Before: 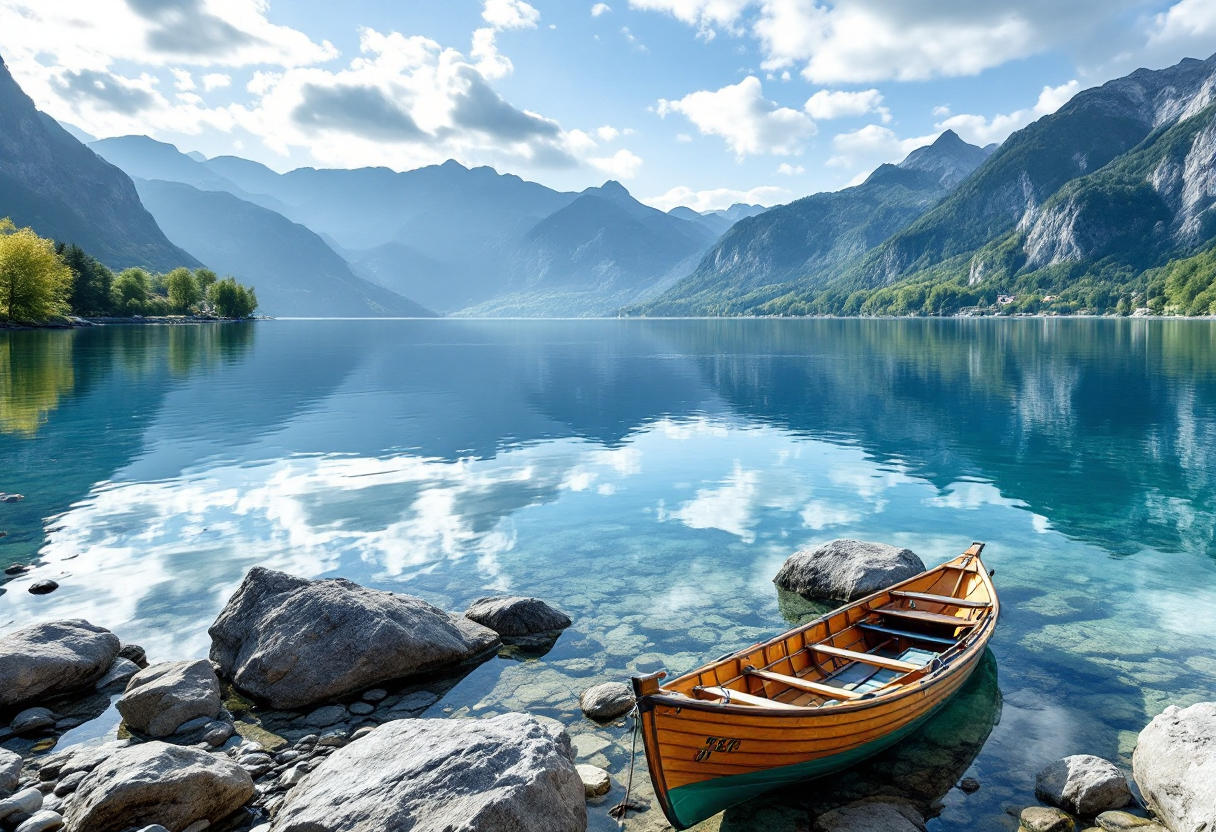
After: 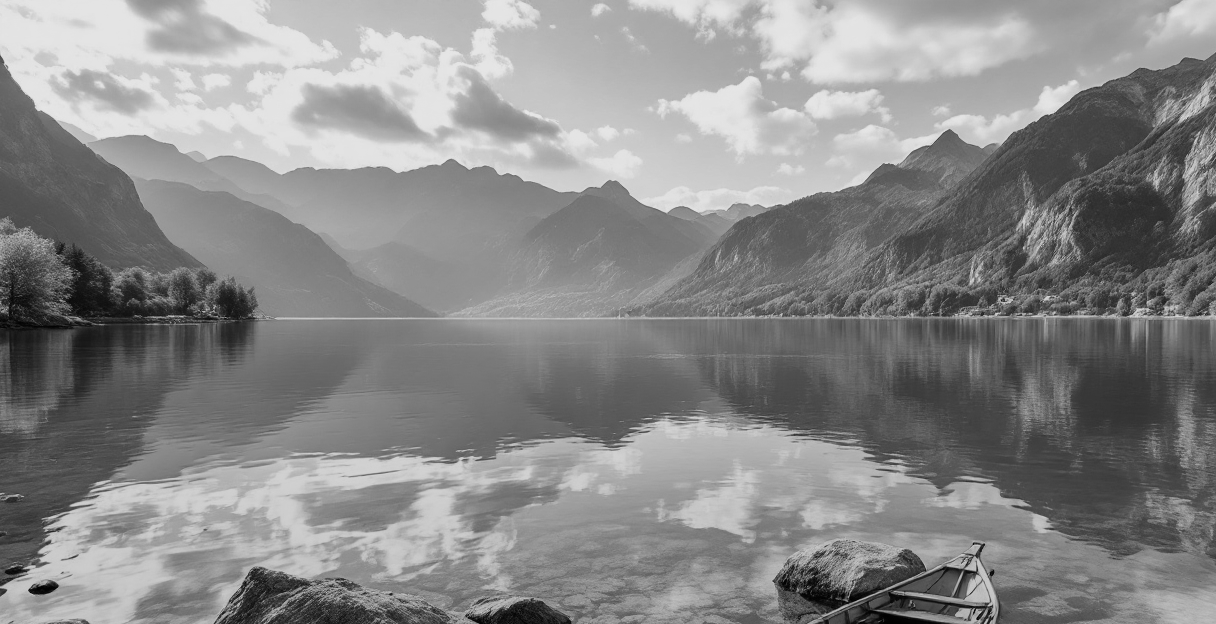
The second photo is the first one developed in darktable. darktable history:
monochrome: a 14.95, b -89.96
crop: bottom 24.988%
exposure: exposure -0.21 EV, compensate highlight preservation false
graduated density: rotation -180°, offset 27.42
